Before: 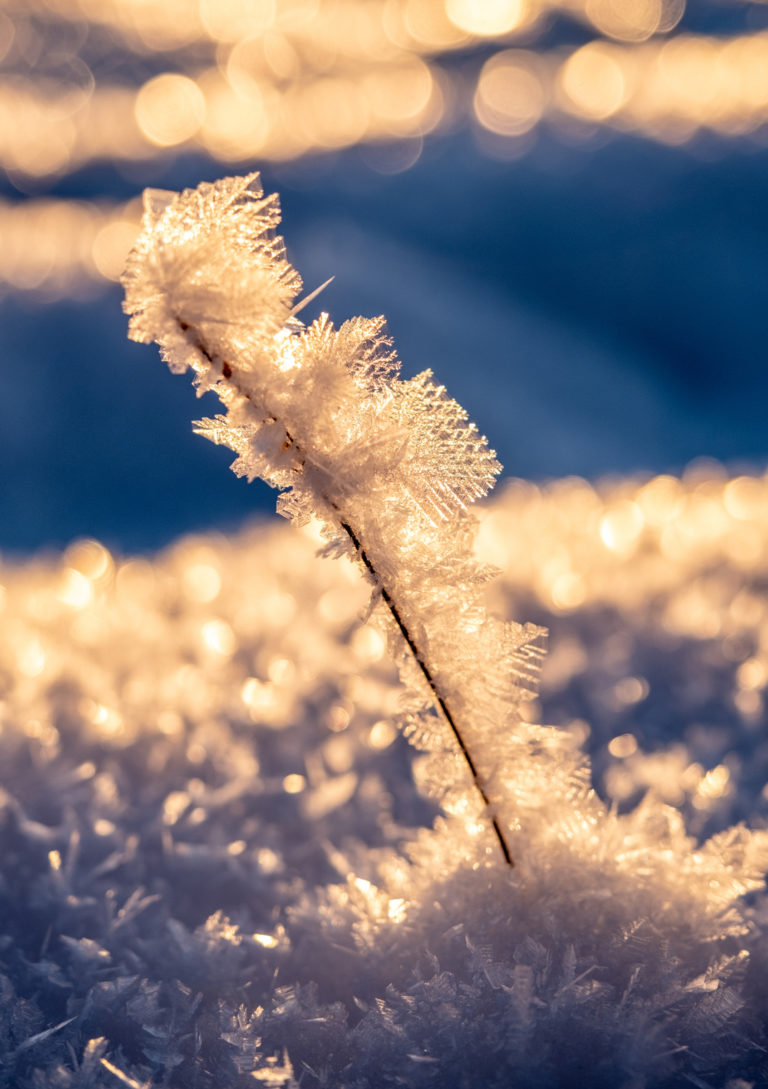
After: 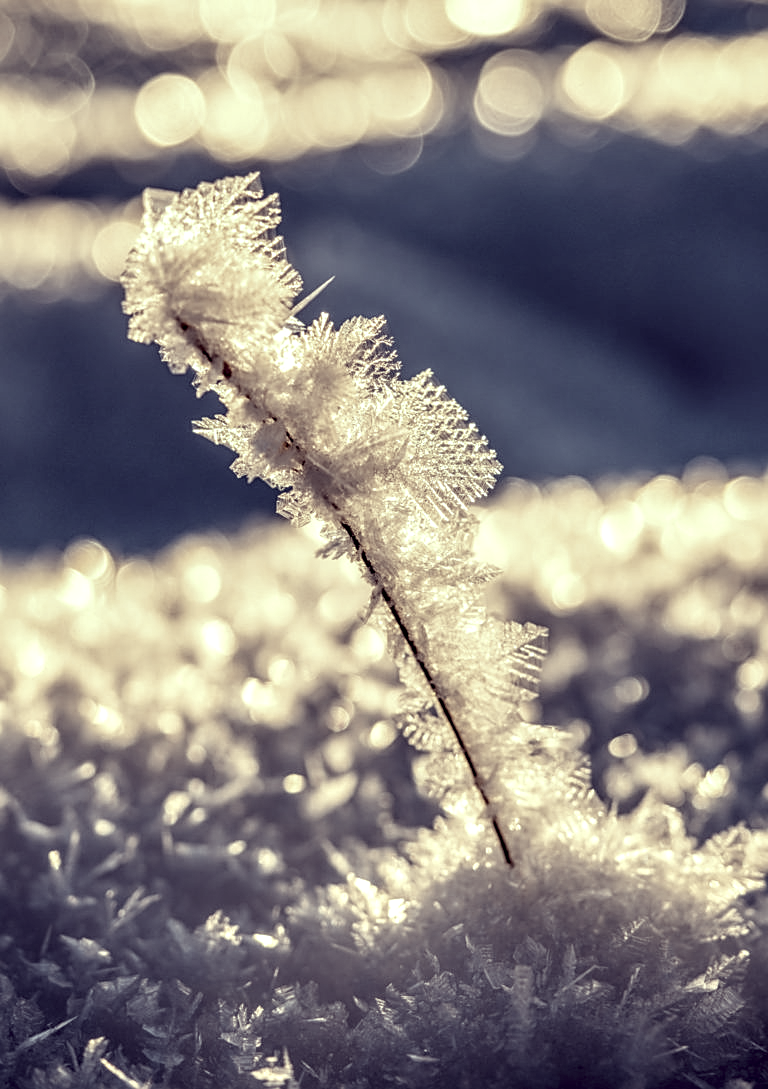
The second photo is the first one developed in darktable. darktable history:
white balance: red 1.004, blue 1.024
local contrast: detail 150%
sharpen: on, module defaults
color correction: highlights a* -20.17, highlights b* 20.27, shadows a* 20.03, shadows b* -20.46, saturation 0.43
